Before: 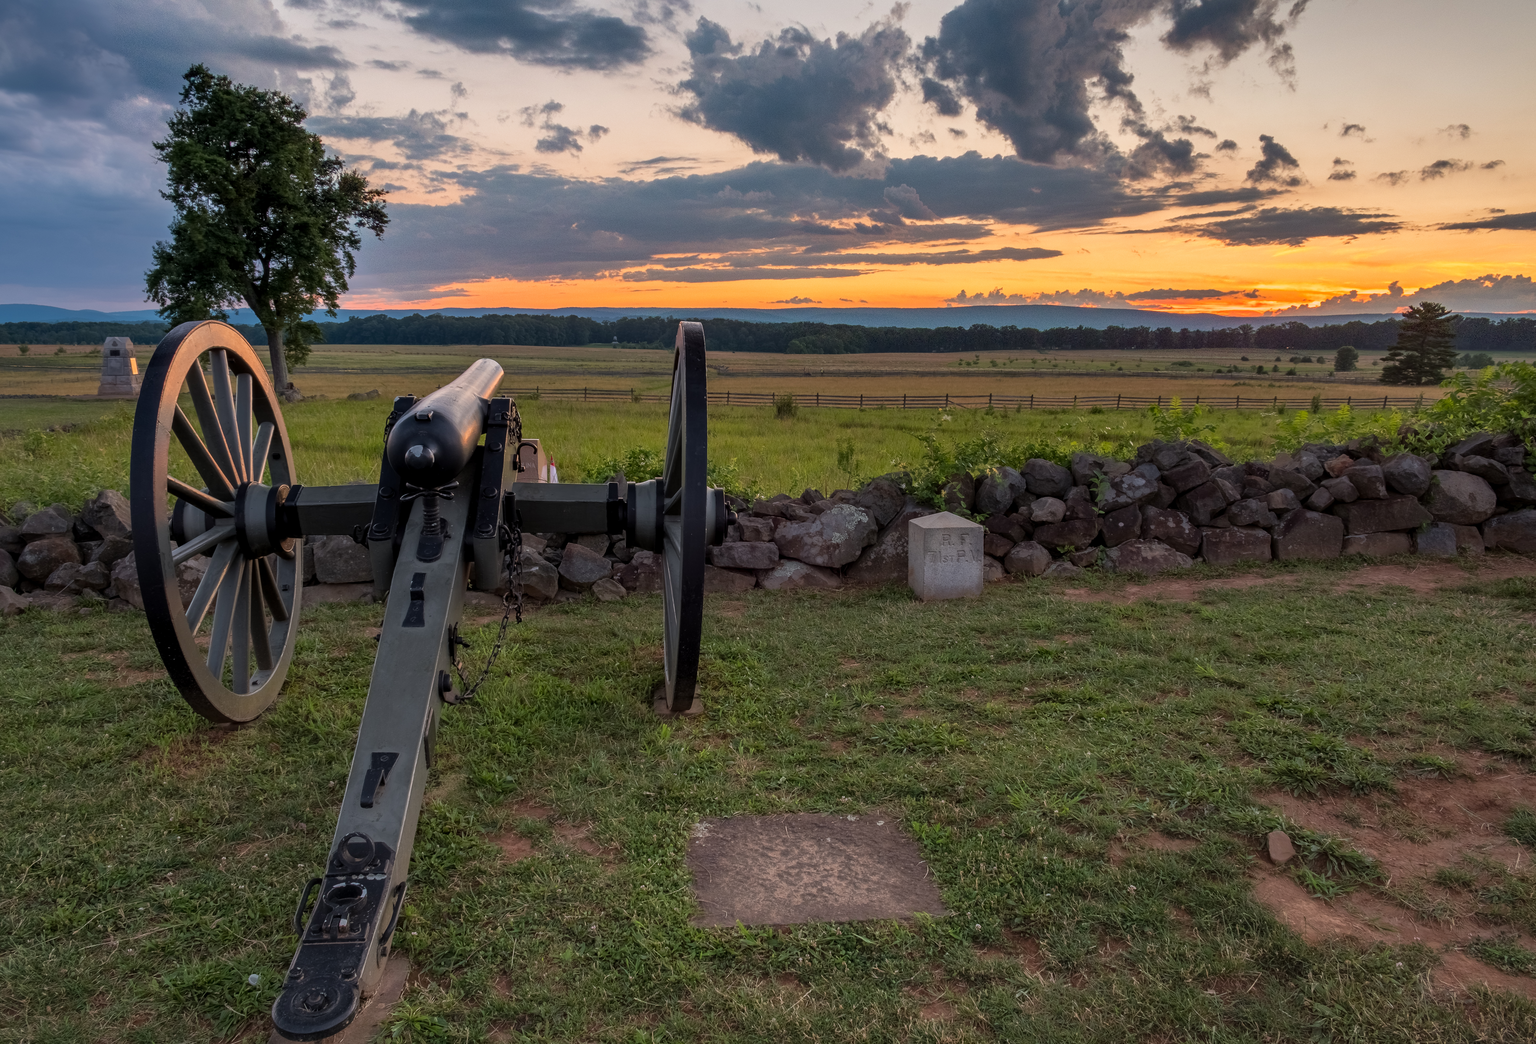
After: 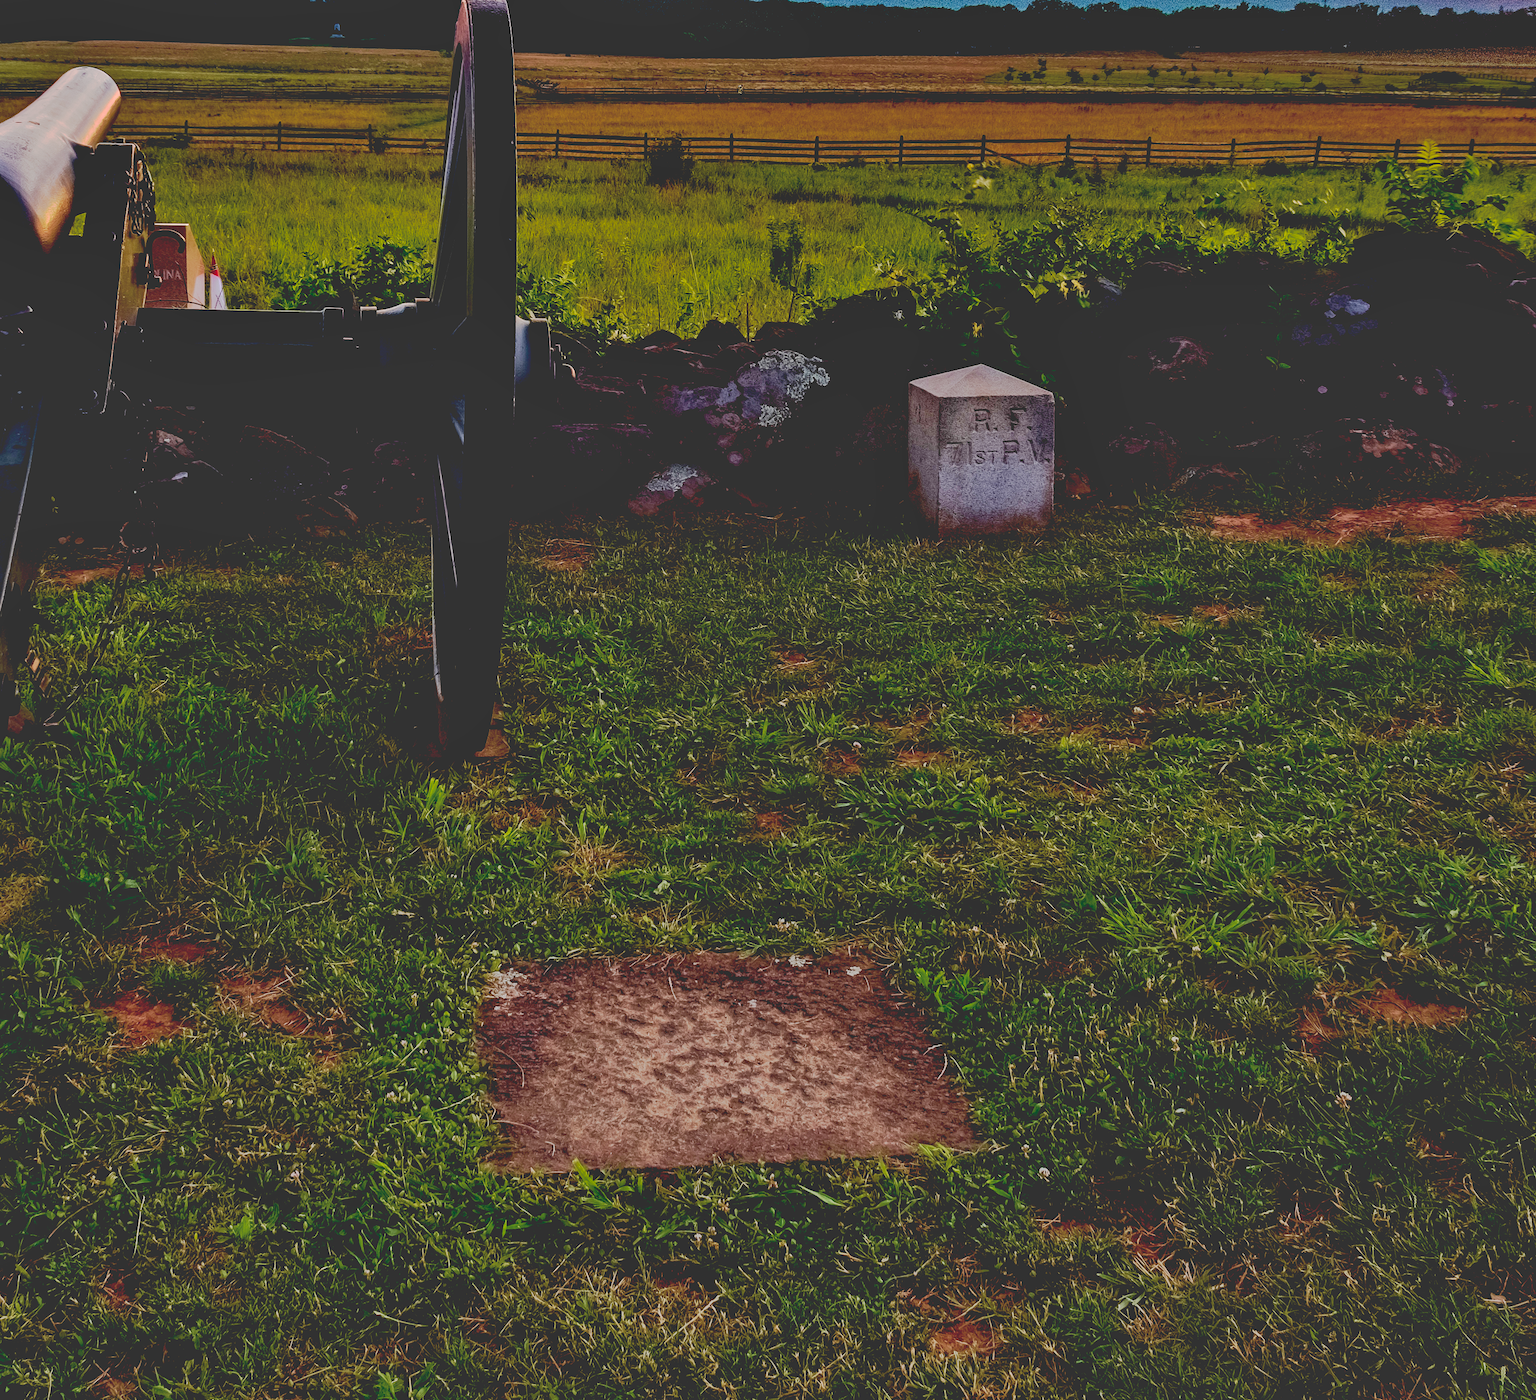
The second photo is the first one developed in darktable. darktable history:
shadows and highlights: shadows 31.8, highlights -31.56, soften with gaussian
crop and rotate: left 28.799%, top 31.072%, right 19.837%
base curve: curves: ch0 [(0.065, 0.026) (0.236, 0.358) (0.53, 0.546) (0.777, 0.841) (0.924, 0.992)], preserve colors none
velvia: strength 29.66%
exposure: exposure -0.139 EV, compensate highlight preservation false
